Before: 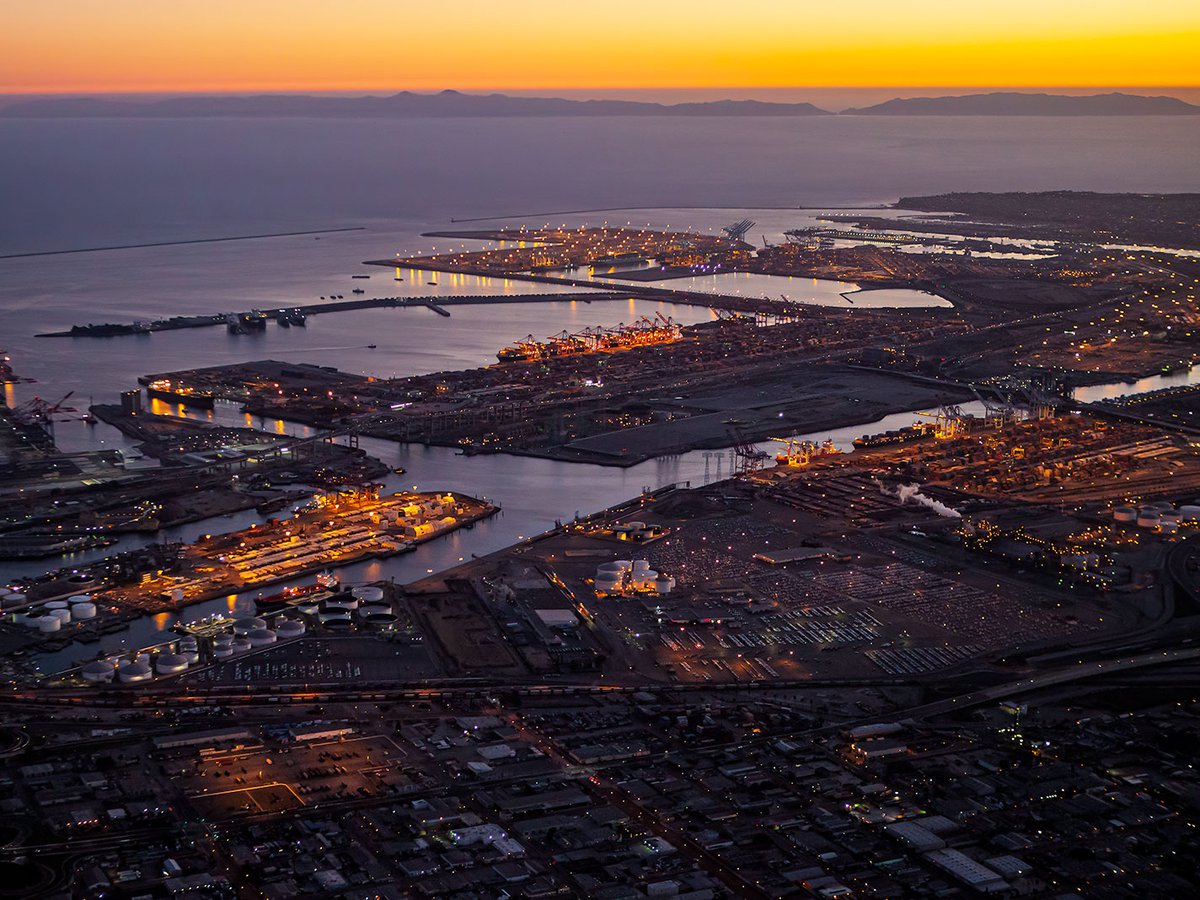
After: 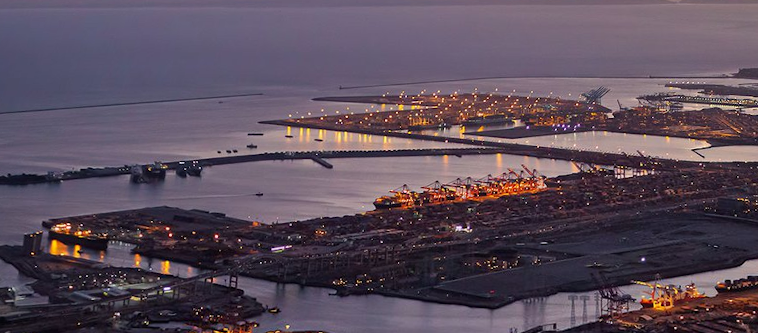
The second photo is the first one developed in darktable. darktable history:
crop: left 0.579%, top 7.627%, right 23.167%, bottom 54.275%
rotate and perspective: rotation 0.72°, lens shift (vertical) -0.352, lens shift (horizontal) -0.051, crop left 0.152, crop right 0.859, crop top 0.019, crop bottom 0.964
